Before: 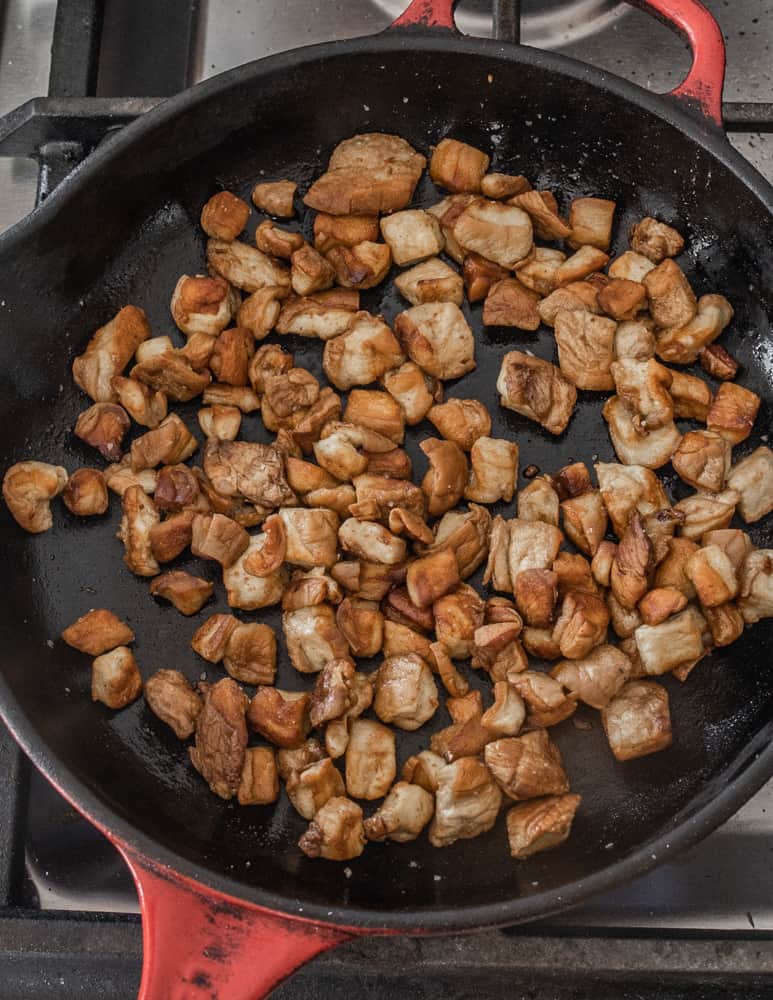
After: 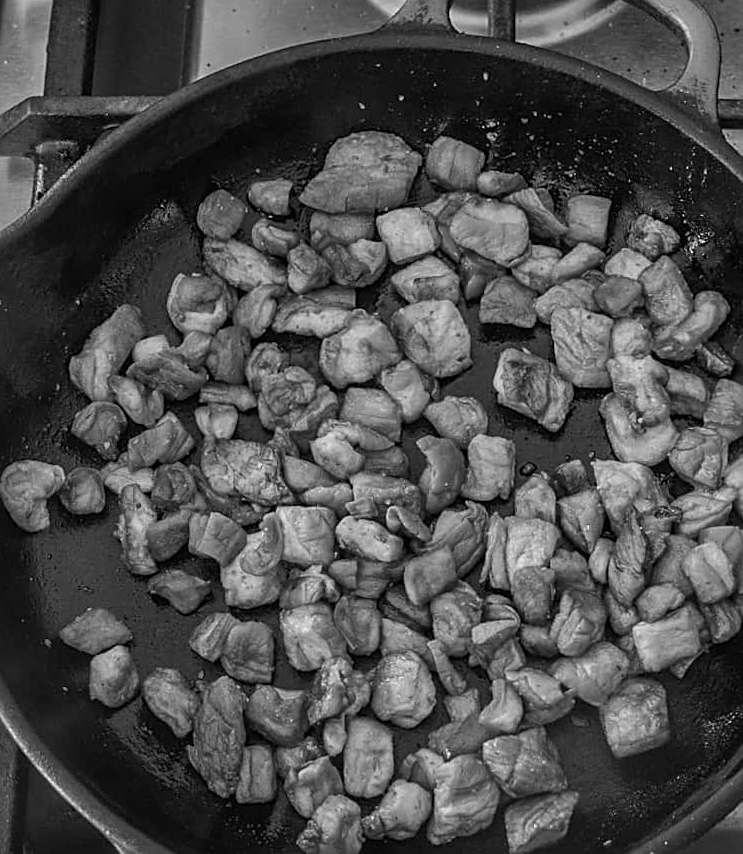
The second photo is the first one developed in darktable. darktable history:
sharpen: on, module defaults
monochrome: on, module defaults
crop and rotate: angle 0.2°, left 0.275%, right 3.127%, bottom 14.18%
